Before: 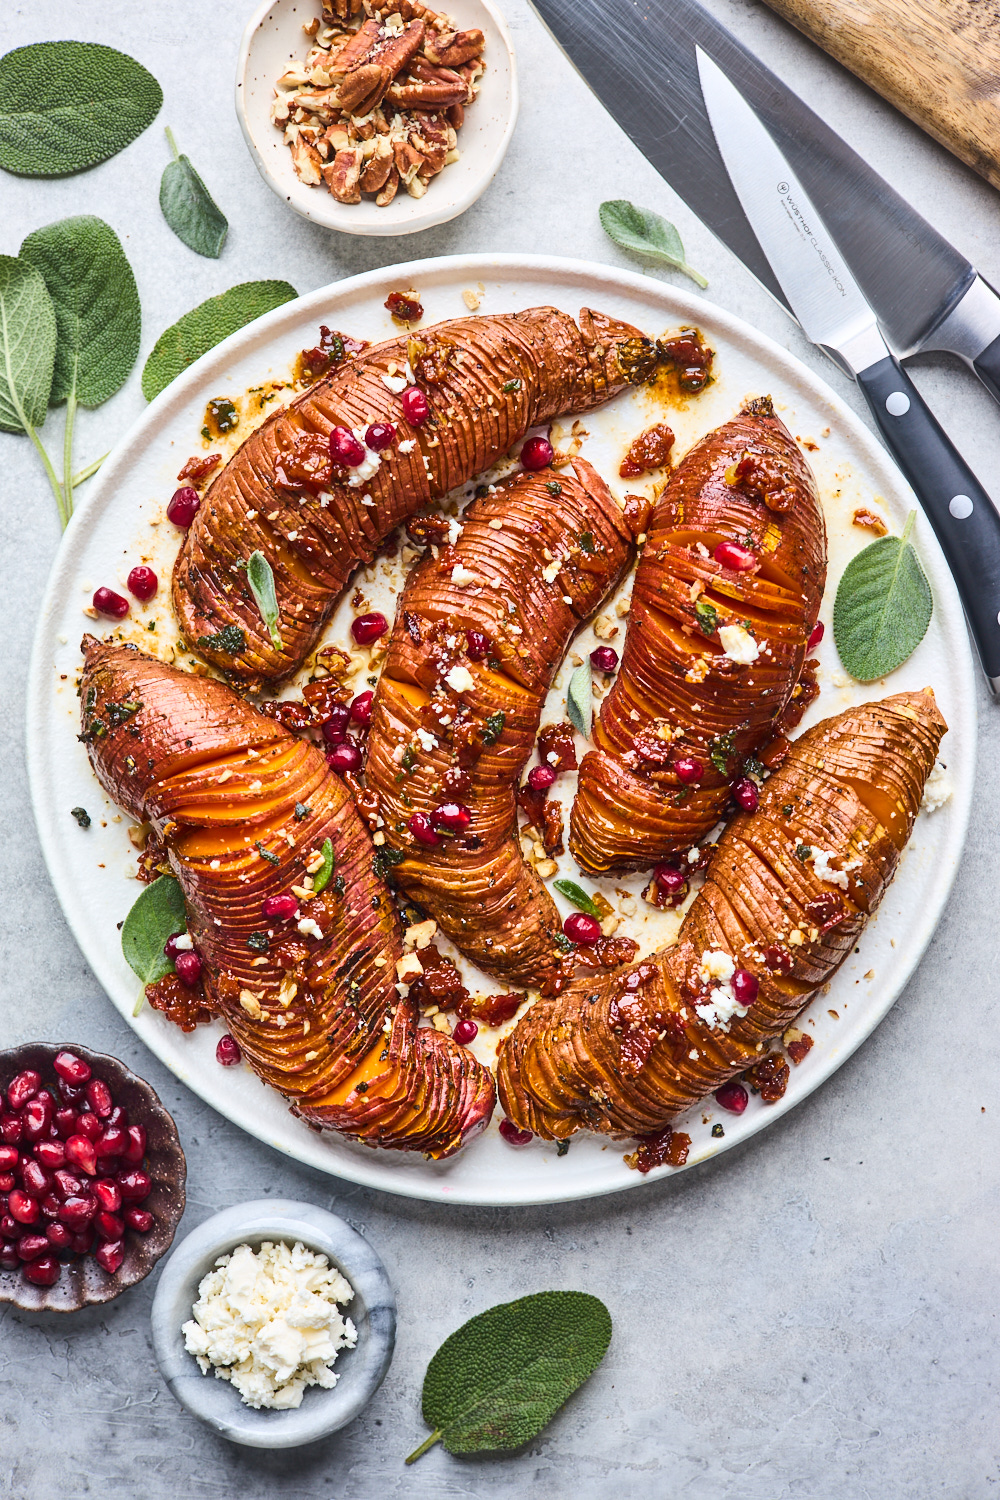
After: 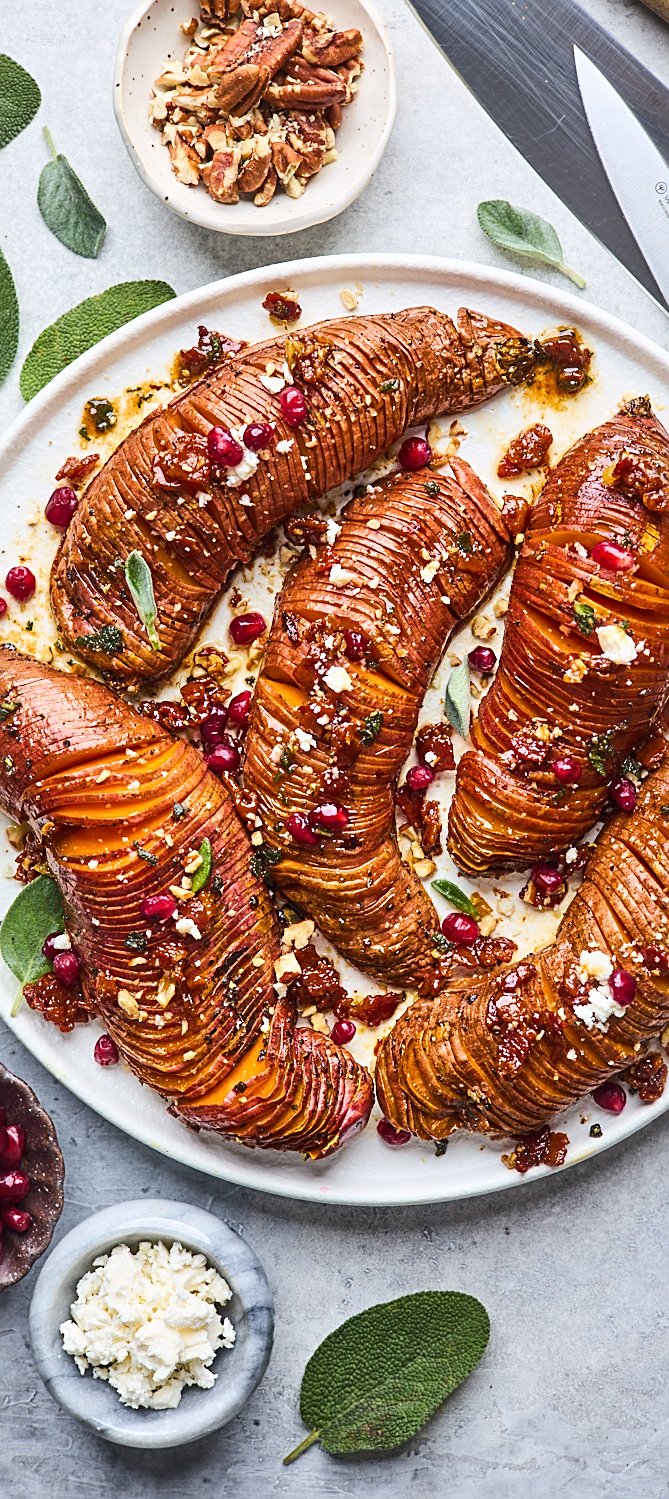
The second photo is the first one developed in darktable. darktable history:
crop and rotate: left 12.273%, right 20.733%
sharpen: radius 2.191, amount 0.388, threshold 0.231
